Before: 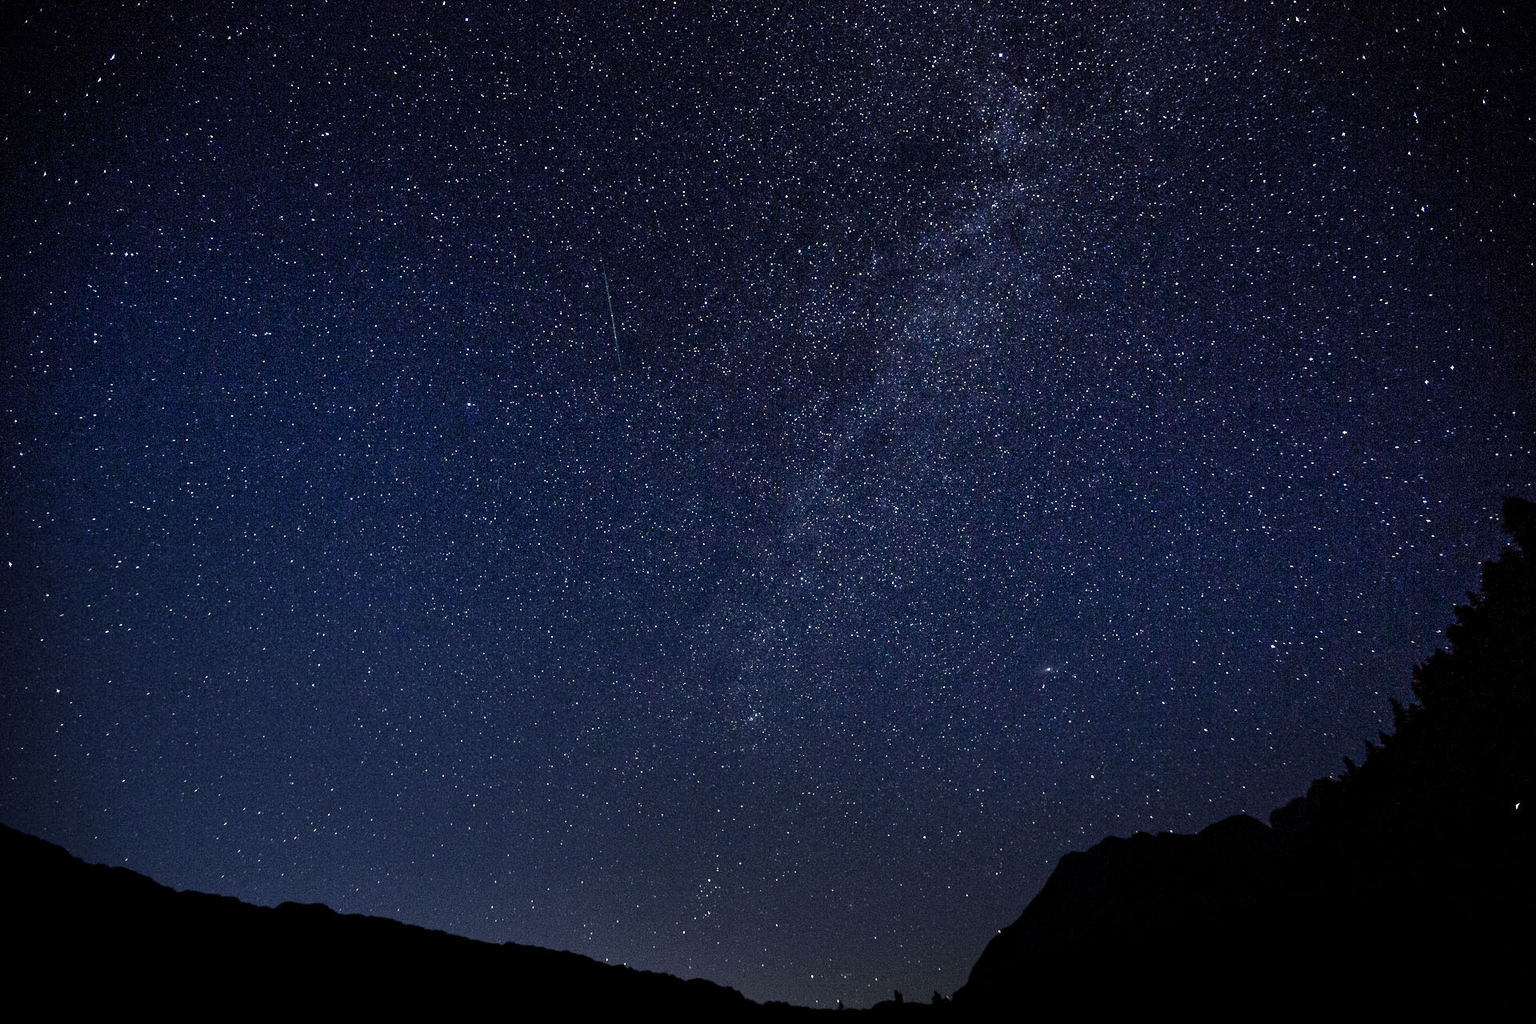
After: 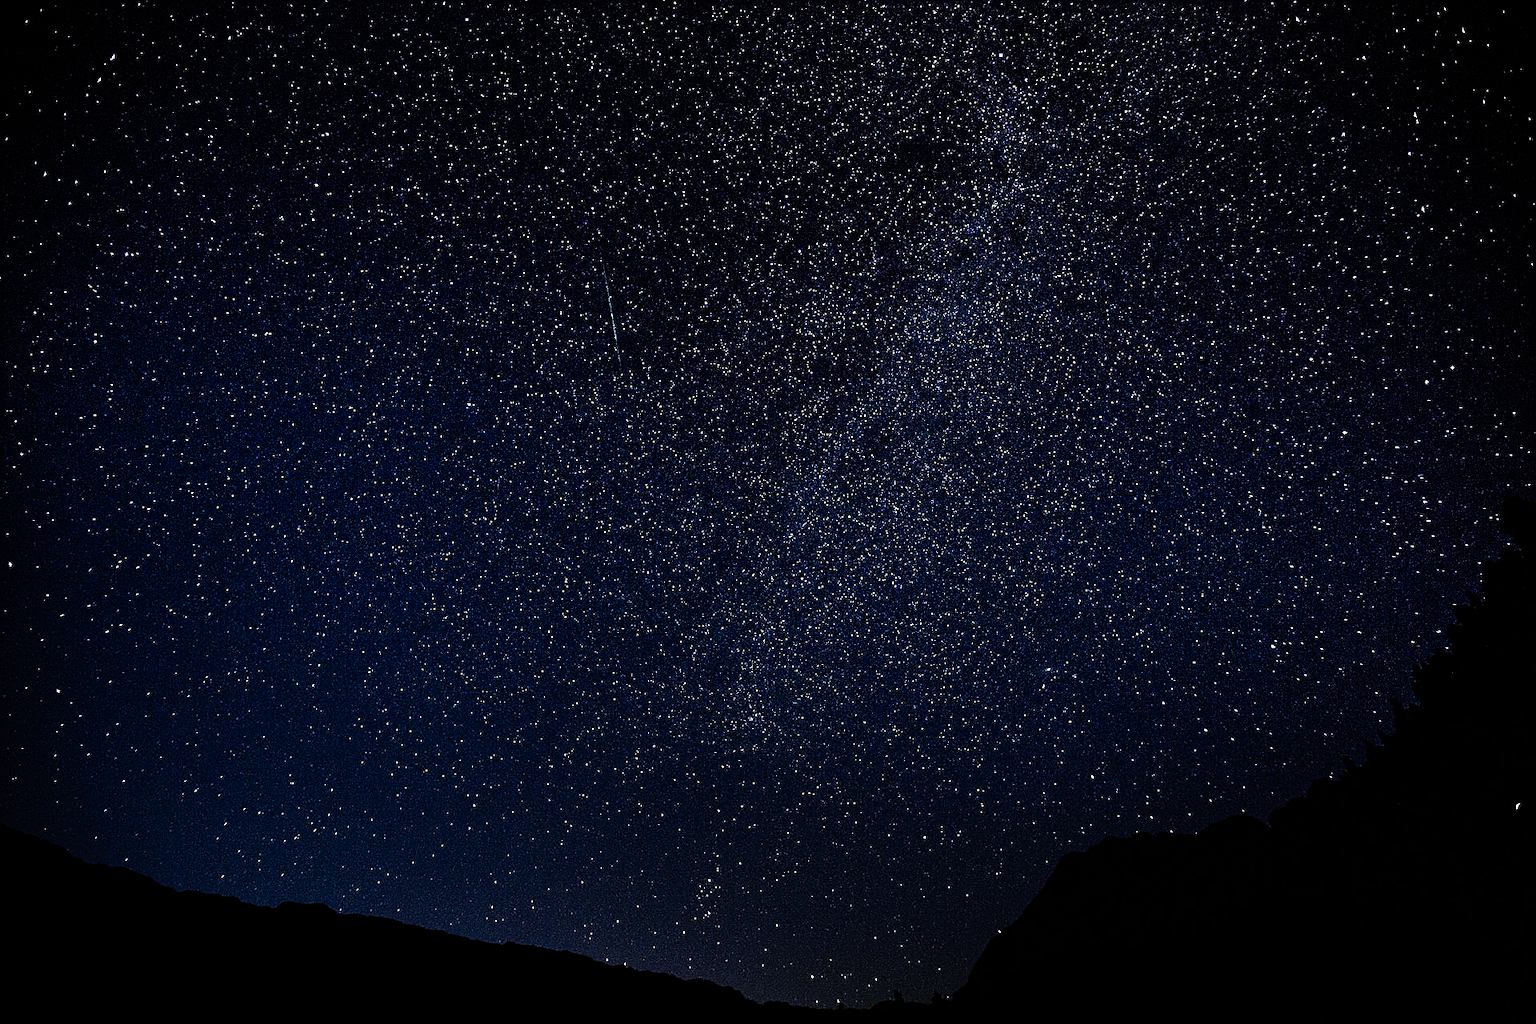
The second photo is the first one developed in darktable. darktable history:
sharpen: radius 1.4, amount 1.25, threshold 0.7
tone curve: curves: ch0 [(0, 0) (0.003, 0.001) (0.011, 0.002) (0.025, 0.002) (0.044, 0.006) (0.069, 0.01) (0.1, 0.017) (0.136, 0.023) (0.177, 0.038) (0.224, 0.066) (0.277, 0.118) (0.335, 0.185) (0.399, 0.264) (0.468, 0.365) (0.543, 0.475) (0.623, 0.606) (0.709, 0.759) (0.801, 0.923) (0.898, 0.999) (1, 1)], preserve colors none
